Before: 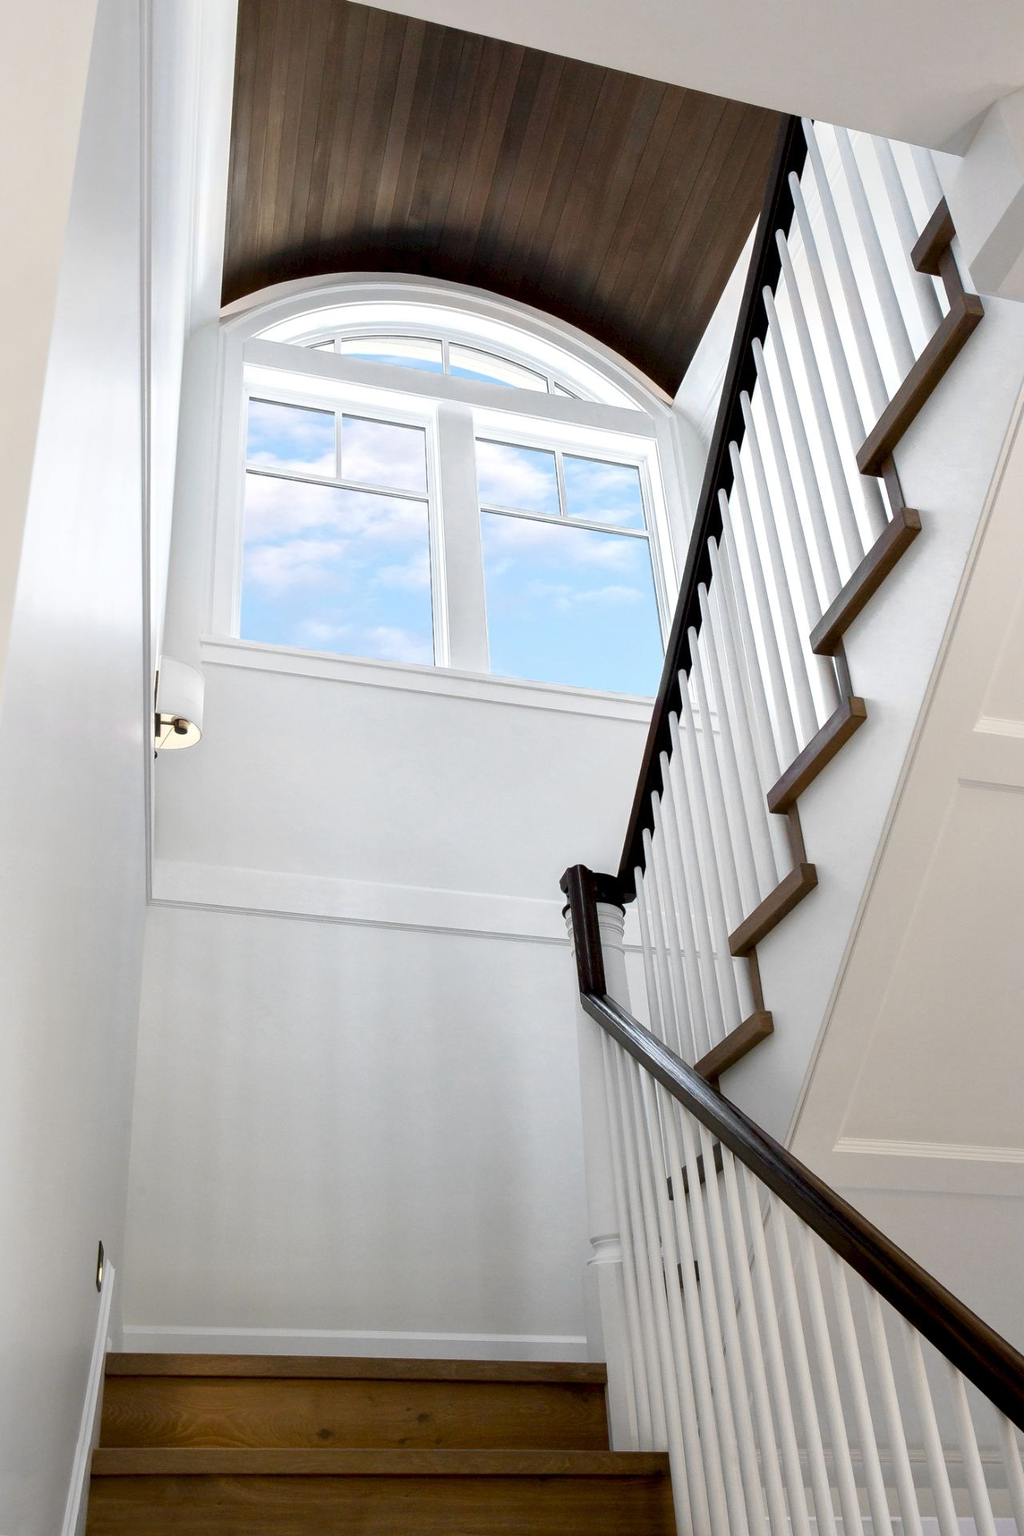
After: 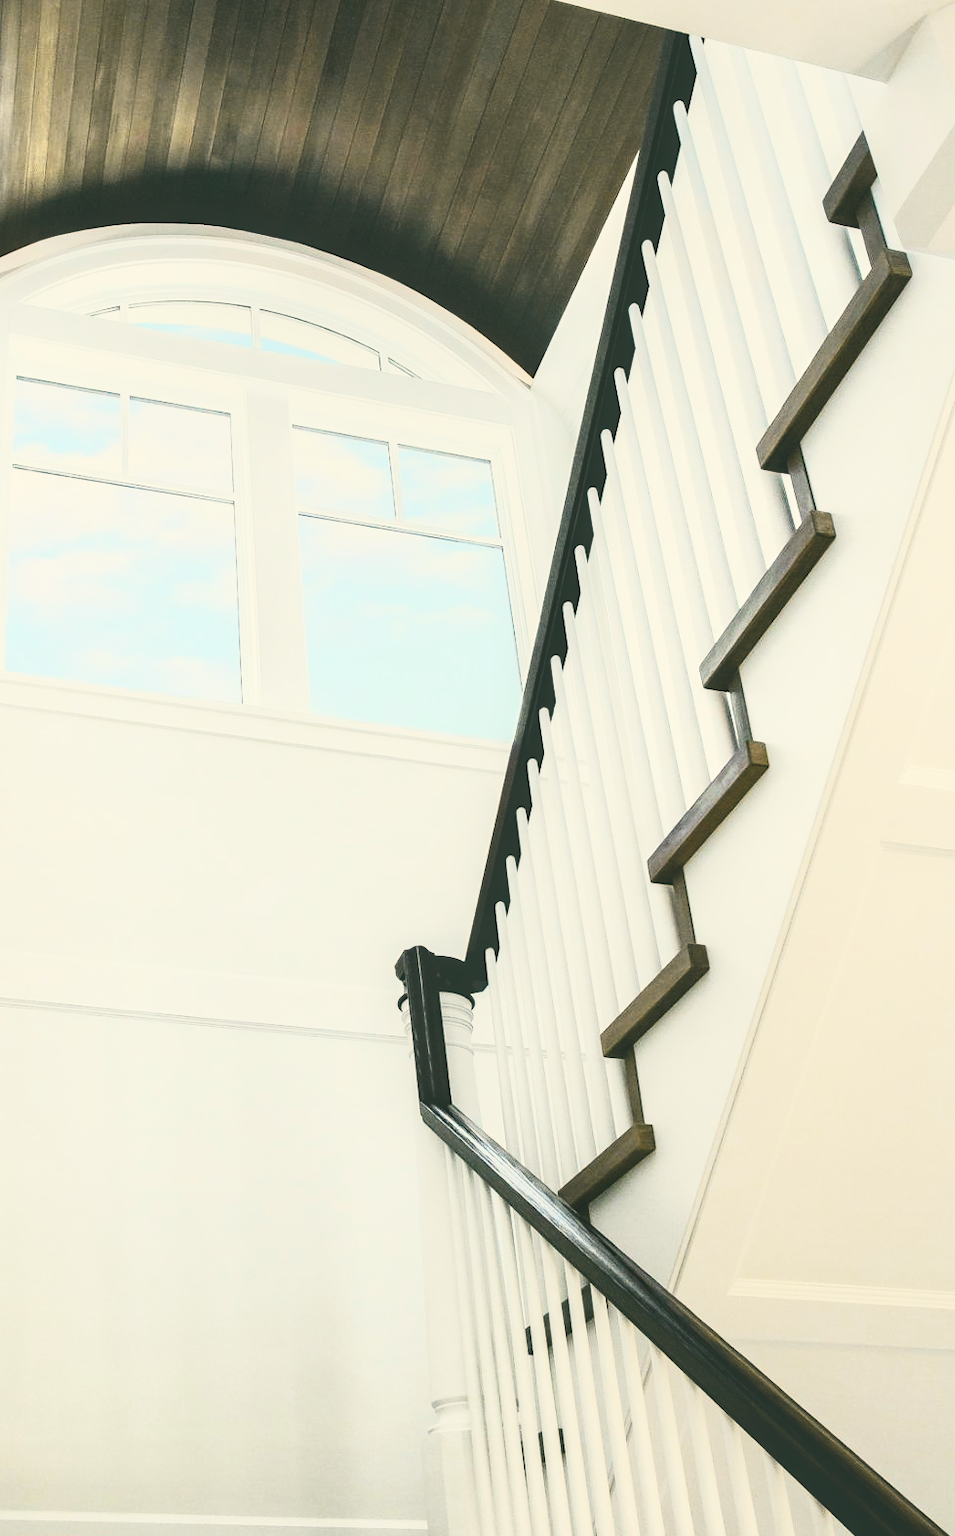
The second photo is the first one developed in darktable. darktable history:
crop: left 23.095%, top 5.827%, bottom 11.854%
contrast brightness saturation: contrast 0.28
tone curve: curves: ch0 [(0, 0.024) (0.049, 0.038) (0.176, 0.162) (0.311, 0.337) (0.416, 0.471) (0.565, 0.658) (0.817, 0.911) (1, 1)]; ch1 [(0, 0) (0.351, 0.347) (0.446, 0.42) (0.481, 0.463) (0.504, 0.504) (0.522, 0.521) (0.546, 0.563) (0.622, 0.664) (0.728, 0.786) (1, 1)]; ch2 [(0, 0) (0.327, 0.324) (0.427, 0.413) (0.458, 0.444) (0.502, 0.504) (0.526, 0.539) (0.547, 0.581) (0.601, 0.61) (0.76, 0.765) (1, 1)], color space Lab, independent channels, preserve colors none
sigmoid: contrast 1.7, skew -0.2, preserve hue 0%, red attenuation 0.1, red rotation 0.035, green attenuation 0.1, green rotation -0.017, blue attenuation 0.15, blue rotation -0.052, base primaries Rec2020
exposure: black level correction -0.087, compensate highlight preservation false
local contrast: on, module defaults
color correction: highlights a* -0.482, highlights b* 9.48, shadows a* -9.48, shadows b* 0.803
